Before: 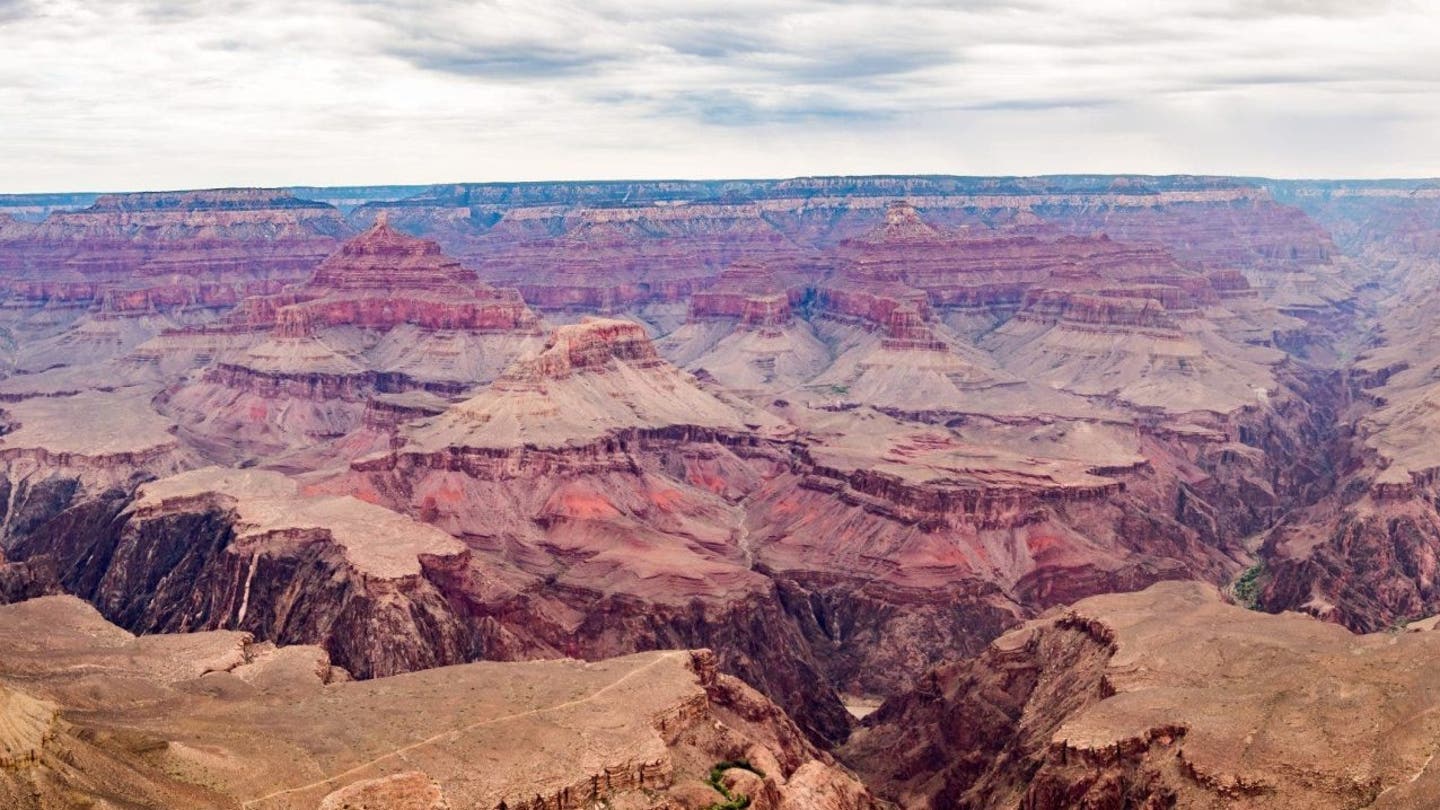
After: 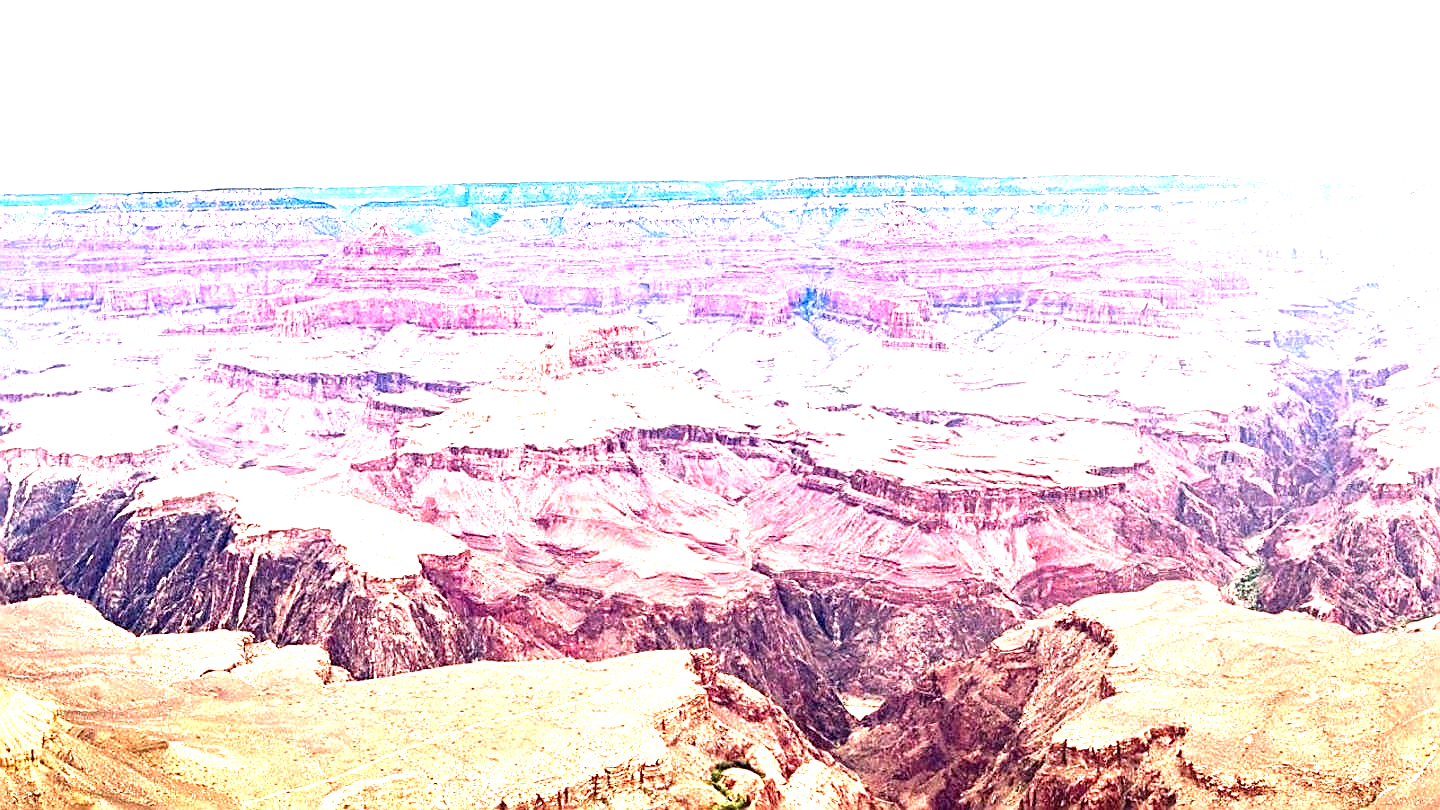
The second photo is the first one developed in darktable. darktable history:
exposure: exposure 2.256 EV, compensate highlight preservation false
sharpen: radius 1.42, amount 1.242, threshold 0.717
